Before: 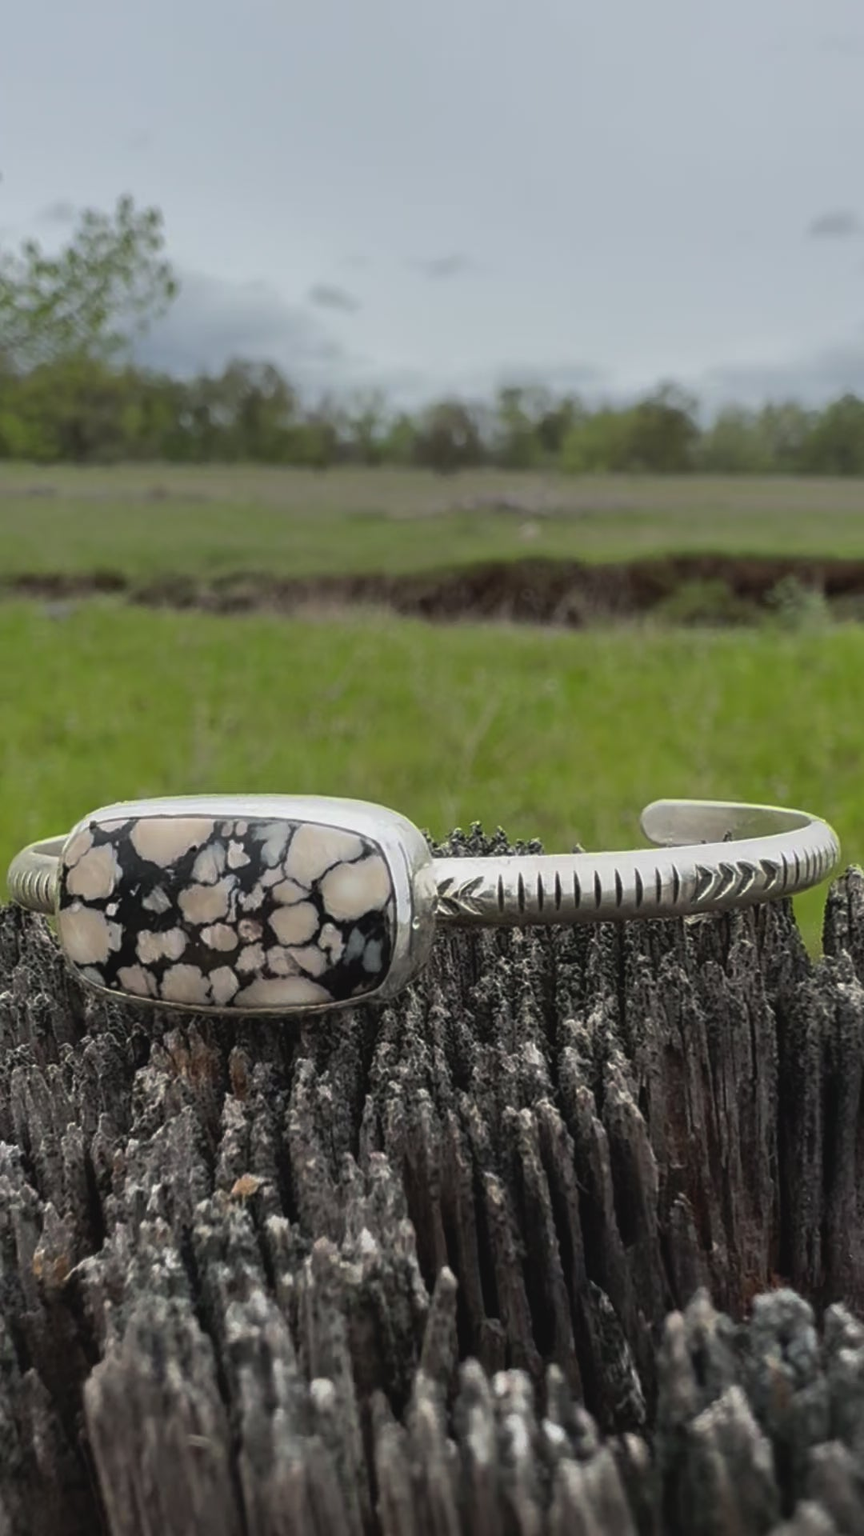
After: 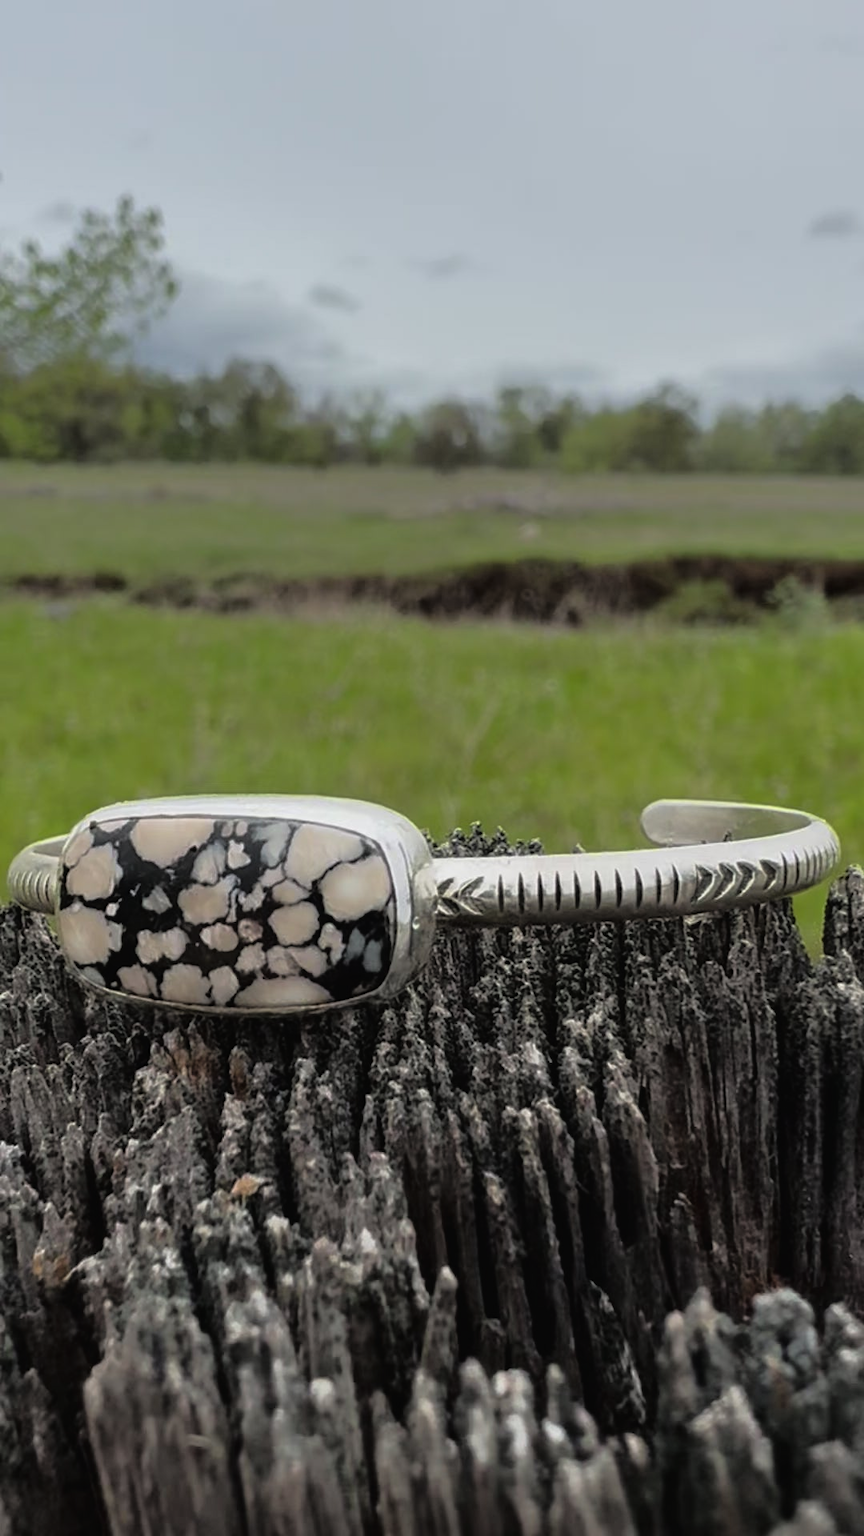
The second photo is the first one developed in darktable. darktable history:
tone curve: curves: ch0 [(0, 0) (0.126, 0.061) (0.362, 0.382) (0.498, 0.498) (0.706, 0.712) (1, 1)]; ch1 [(0, 0) (0.5, 0.497) (0.55, 0.578) (1, 1)]; ch2 [(0, 0) (0.44, 0.424) (0.489, 0.486) (0.537, 0.538) (1, 1)], color space Lab, linked channels, preserve colors none
